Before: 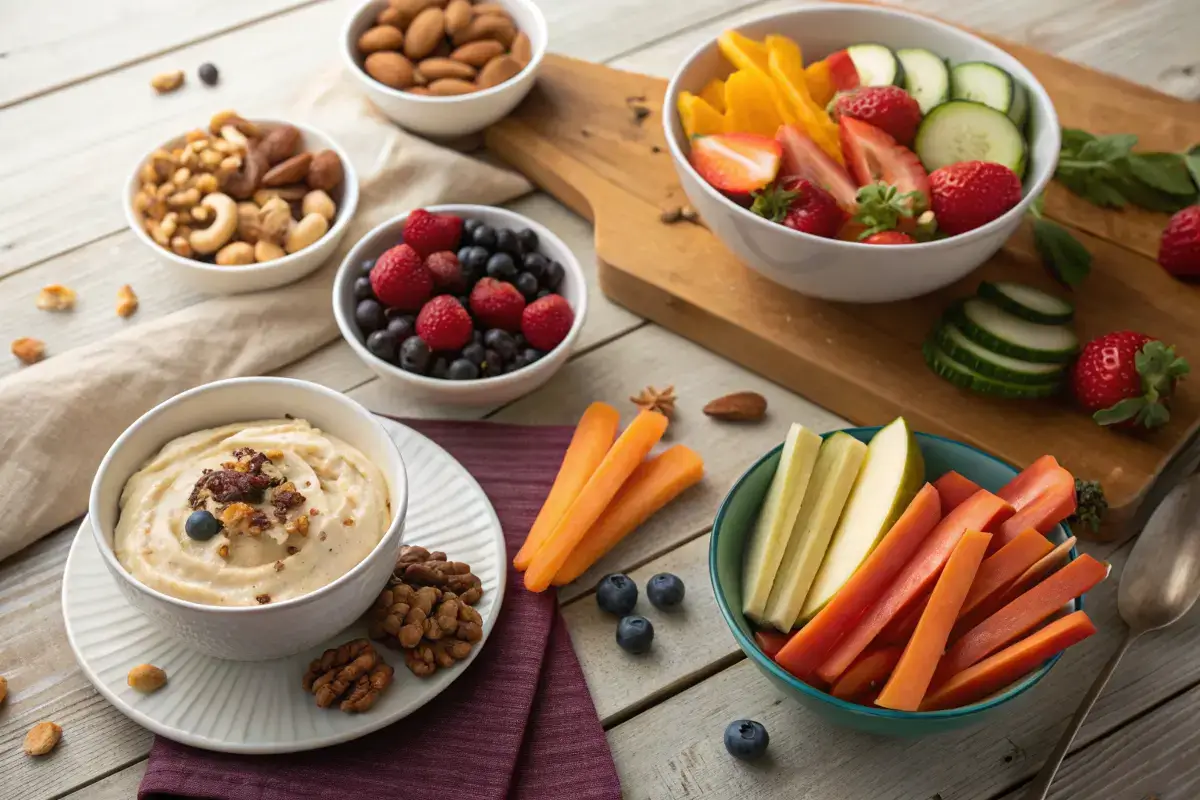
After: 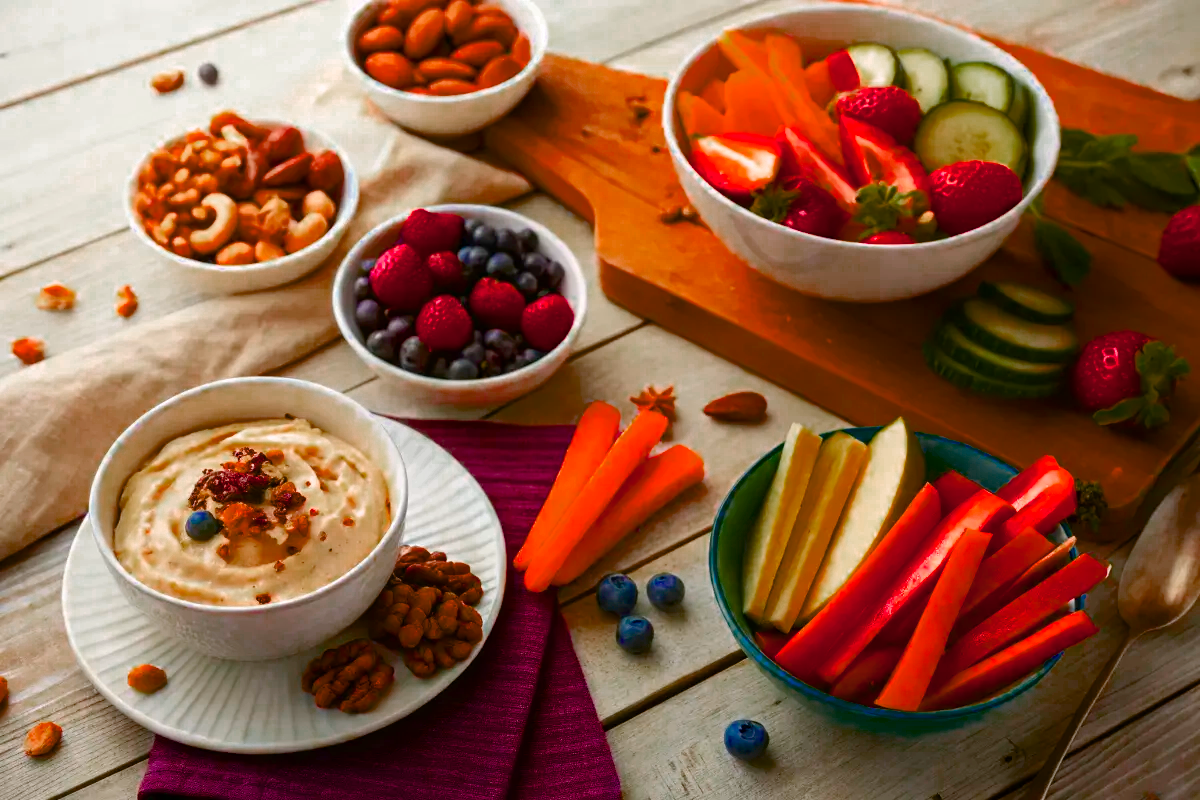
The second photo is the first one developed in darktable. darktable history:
contrast brightness saturation: saturation -0.055
color balance rgb: linear chroma grading › global chroma 14.738%, perceptual saturation grading › global saturation 34.567%, perceptual saturation grading › highlights -25.363%, perceptual saturation grading › shadows 49.537%, saturation formula JzAzBz (2021)
color zones: curves: ch0 [(0, 0.553) (0.123, 0.58) (0.23, 0.419) (0.468, 0.155) (0.605, 0.132) (0.723, 0.063) (0.833, 0.172) (0.921, 0.468)]; ch1 [(0.025, 0.645) (0.229, 0.584) (0.326, 0.551) (0.537, 0.446) (0.599, 0.911) (0.708, 1) (0.805, 0.944)]; ch2 [(0.086, 0.468) (0.254, 0.464) (0.638, 0.564) (0.702, 0.592) (0.768, 0.564)], mix 20.37%
